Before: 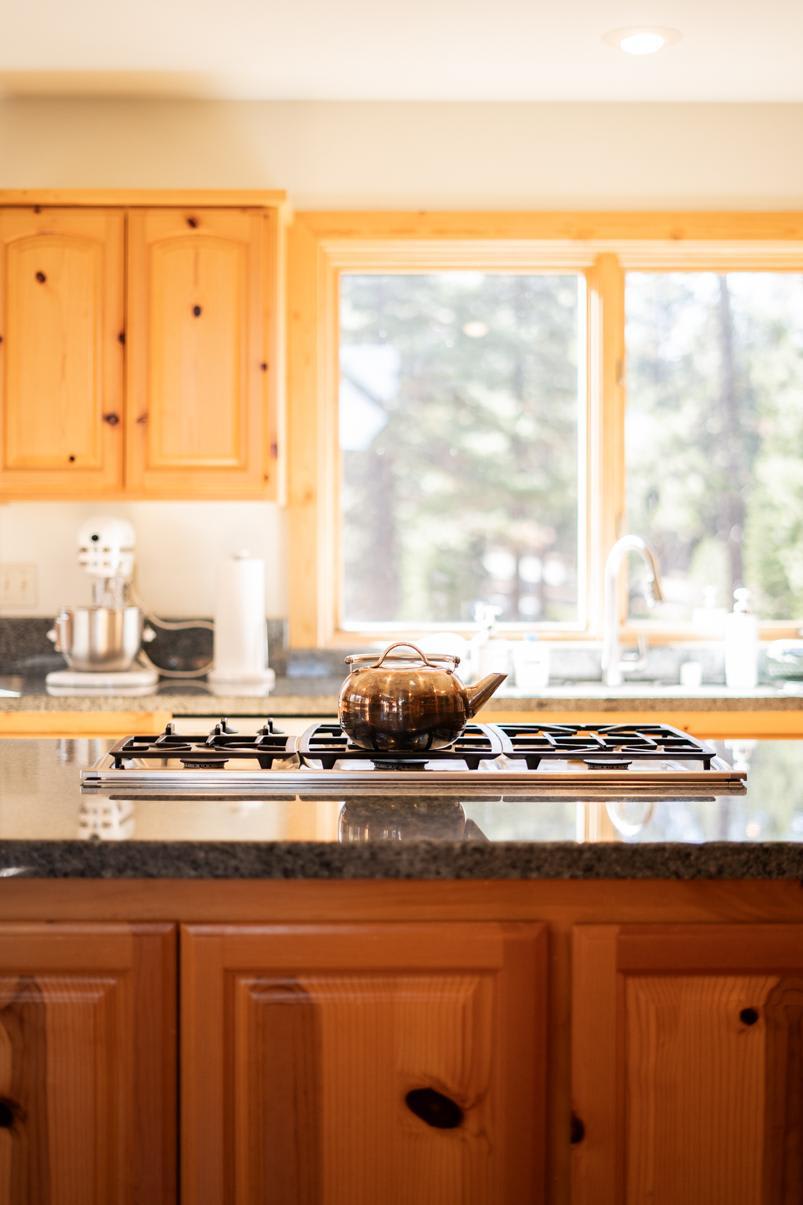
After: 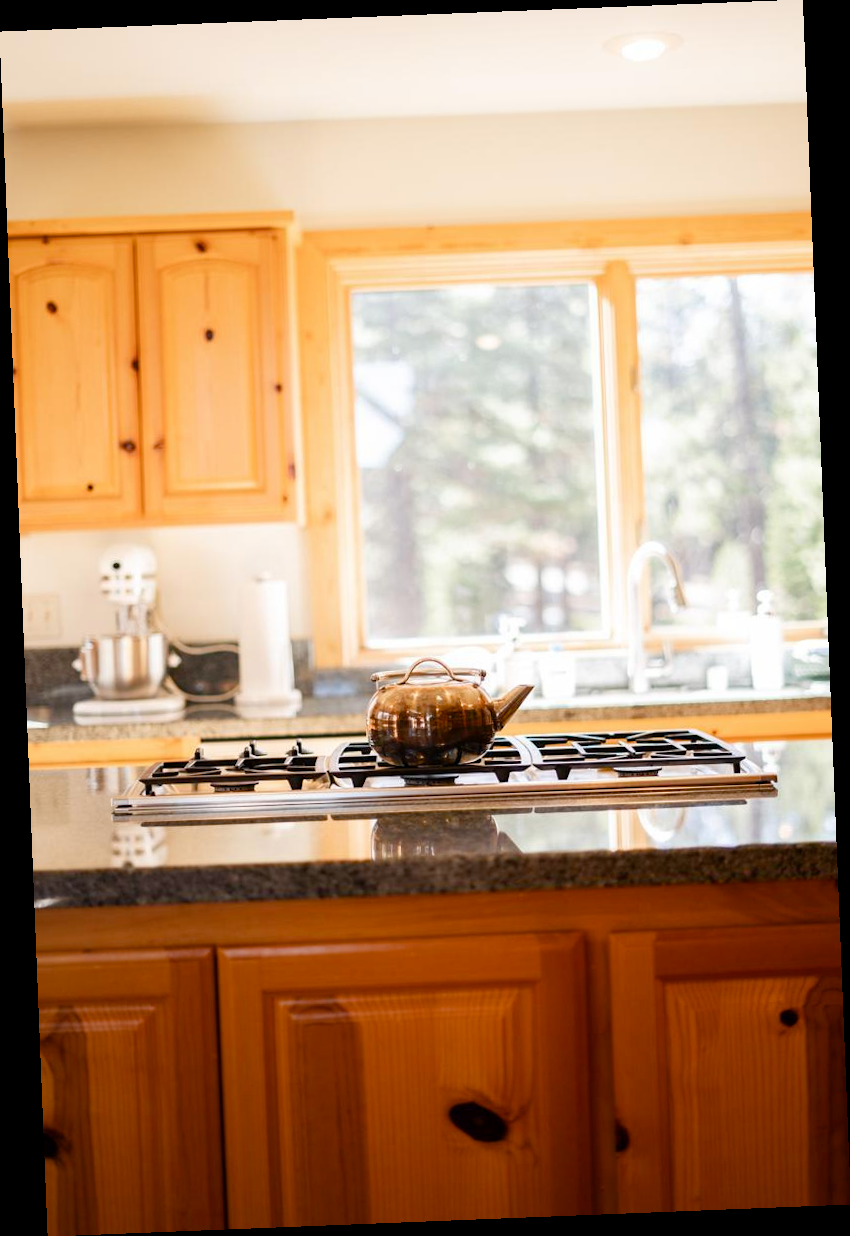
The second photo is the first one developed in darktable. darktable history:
color balance rgb: perceptual saturation grading › global saturation 20%, perceptual saturation grading › highlights -25%, perceptual saturation grading › shadows 25%
rotate and perspective: rotation -2.29°, automatic cropping off
